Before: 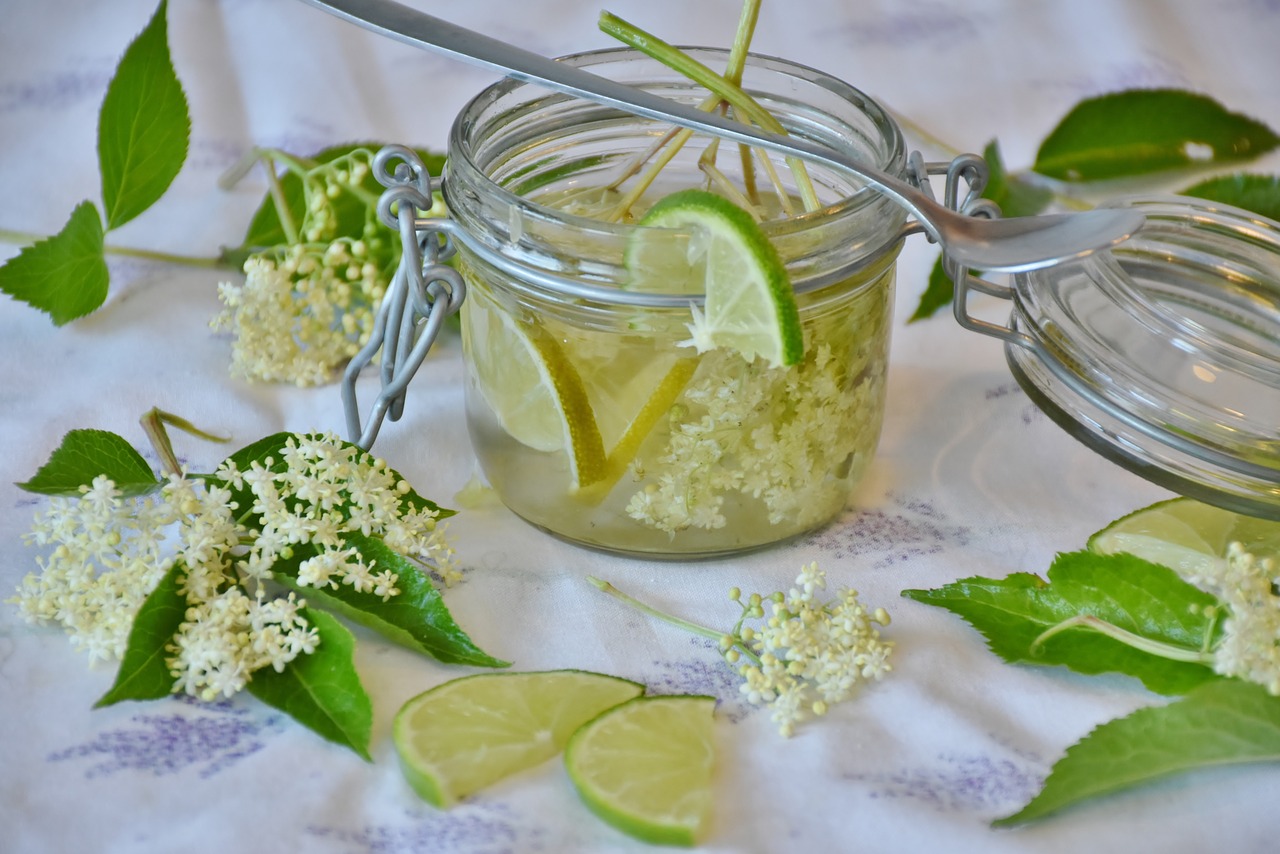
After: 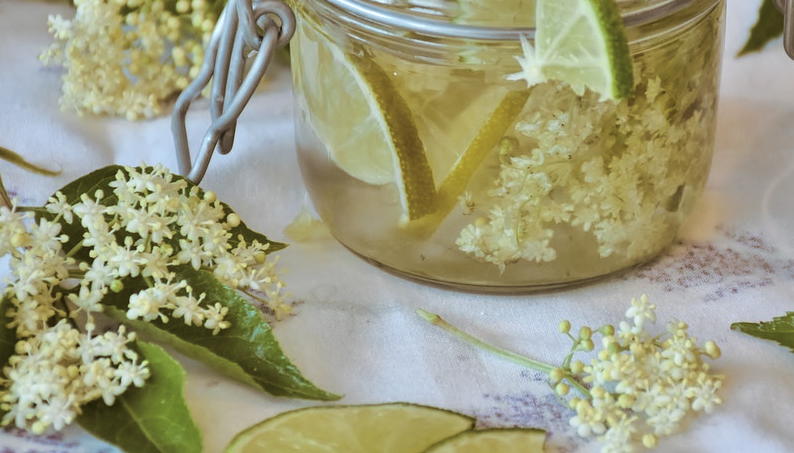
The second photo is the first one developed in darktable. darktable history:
split-toning: shadows › hue 32.4°, shadows › saturation 0.51, highlights › hue 180°, highlights › saturation 0, balance -60.17, compress 55.19%
local contrast: highlights 100%, shadows 100%, detail 131%, midtone range 0.2
crop: left 13.312%, top 31.28%, right 24.627%, bottom 15.582%
